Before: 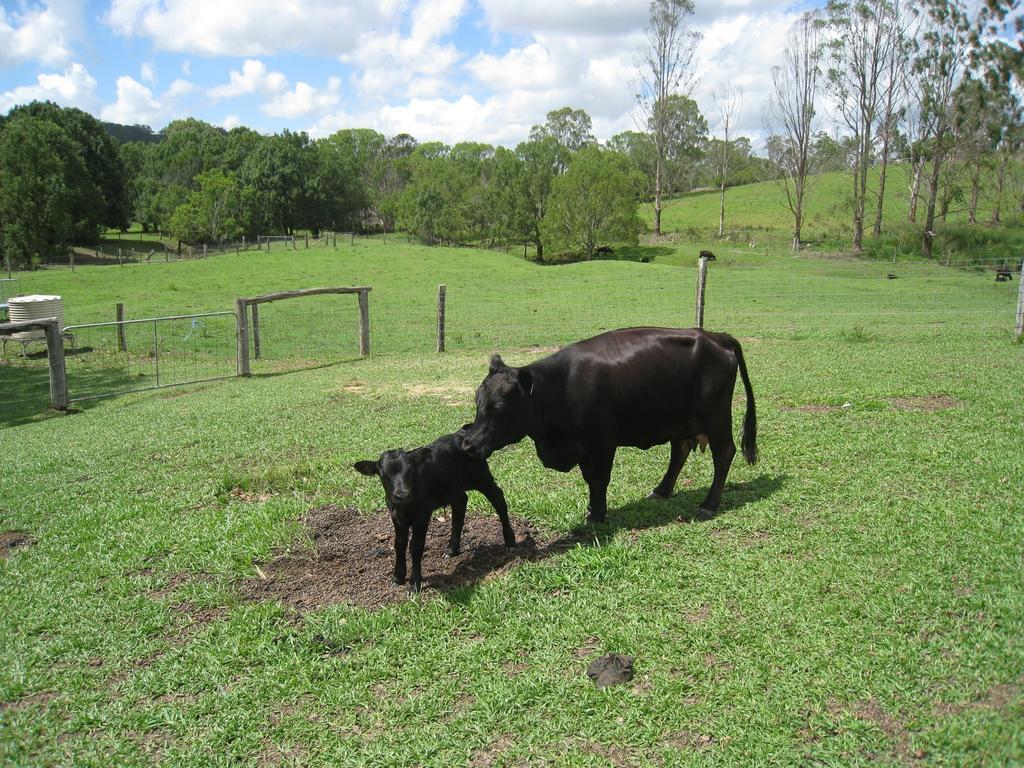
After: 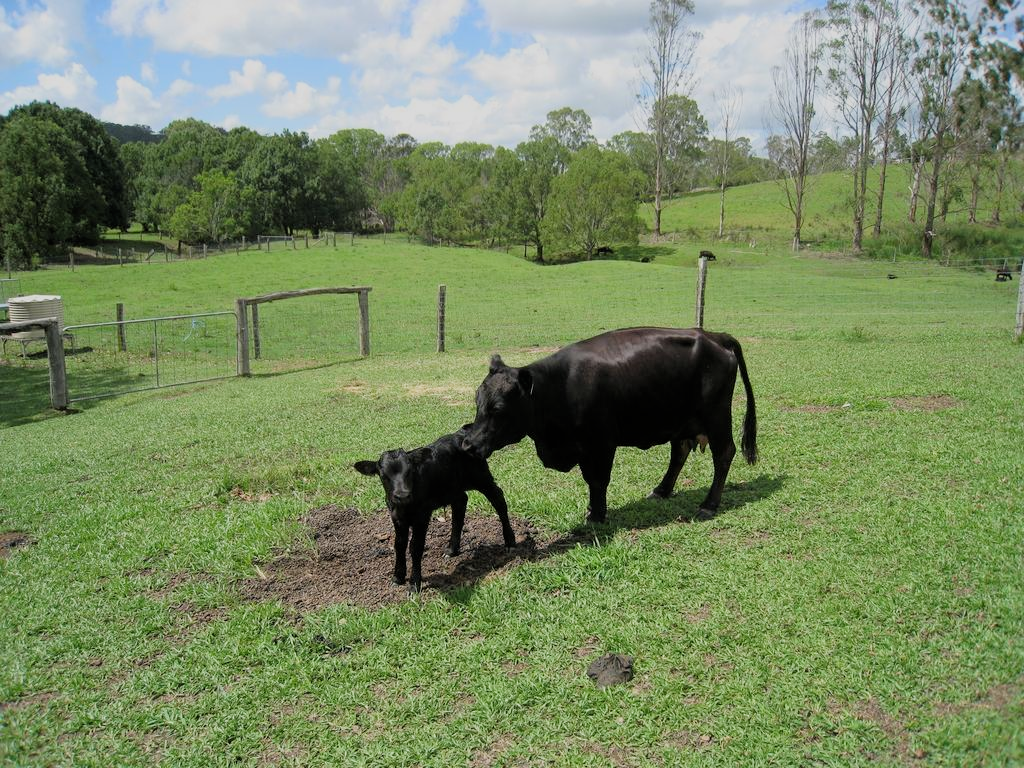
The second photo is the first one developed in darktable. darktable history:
filmic rgb: middle gray luminance 18.42%, black relative exposure -9 EV, white relative exposure 3.75 EV, threshold 6 EV, target black luminance 0%, hardness 4.85, latitude 67.35%, contrast 0.955, highlights saturation mix 20%, shadows ↔ highlights balance 21.36%, add noise in highlights 0, preserve chrominance luminance Y, color science v3 (2019), use custom middle-gray values true, iterations of high-quality reconstruction 0, contrast in highlights soft, enable highlight reconstruction true
